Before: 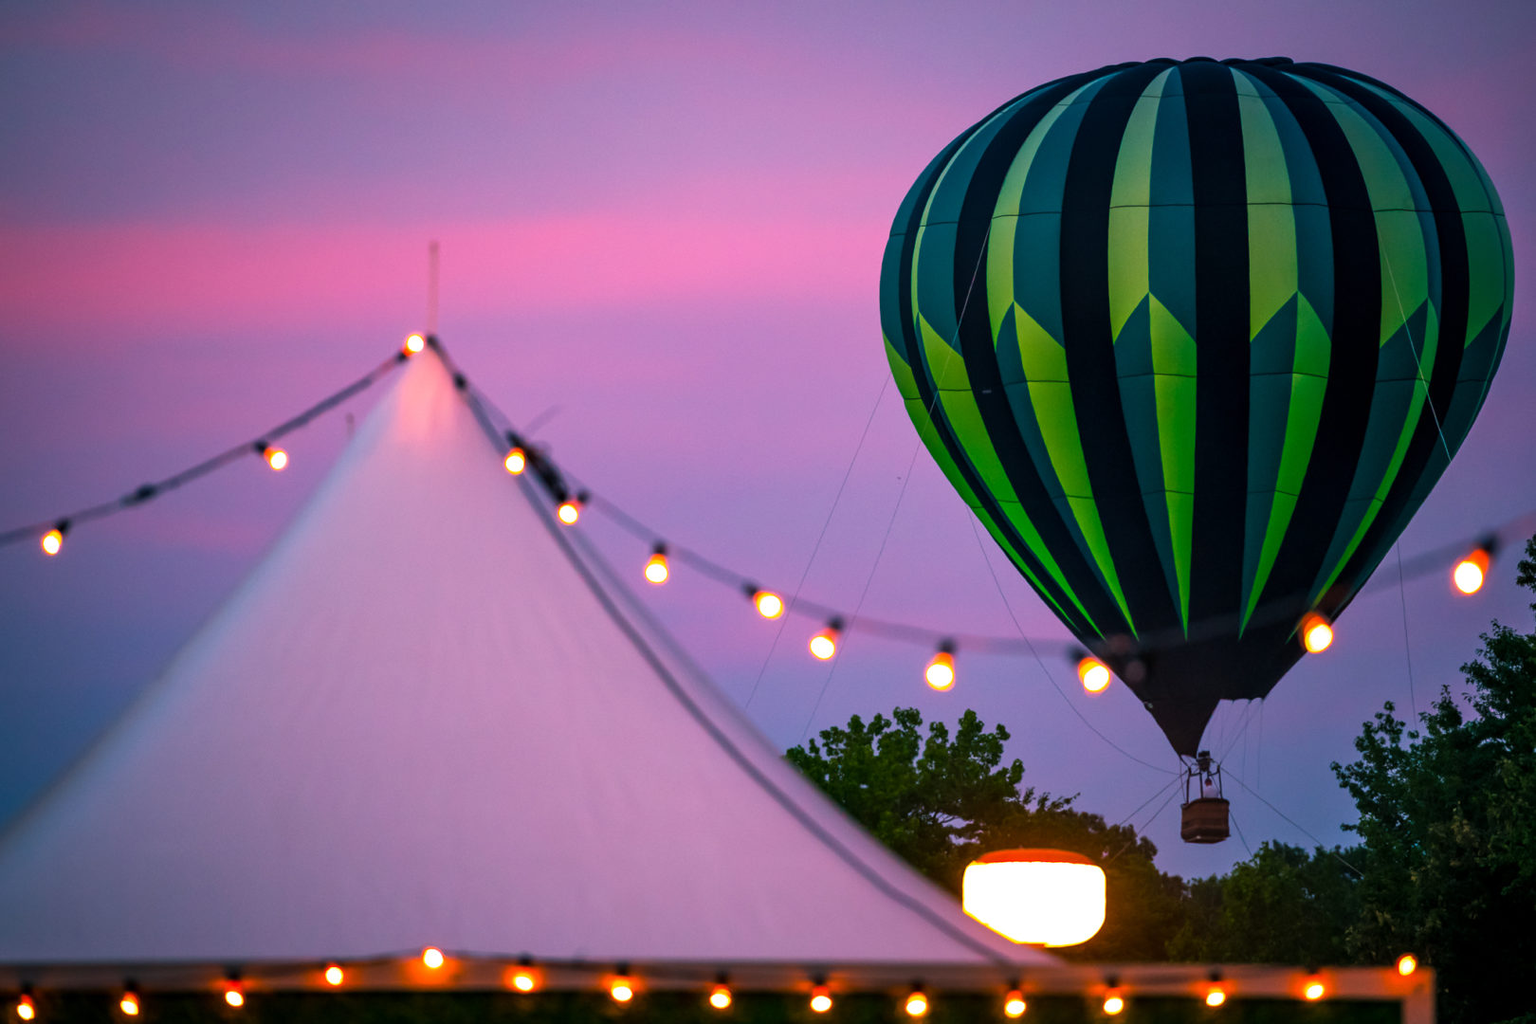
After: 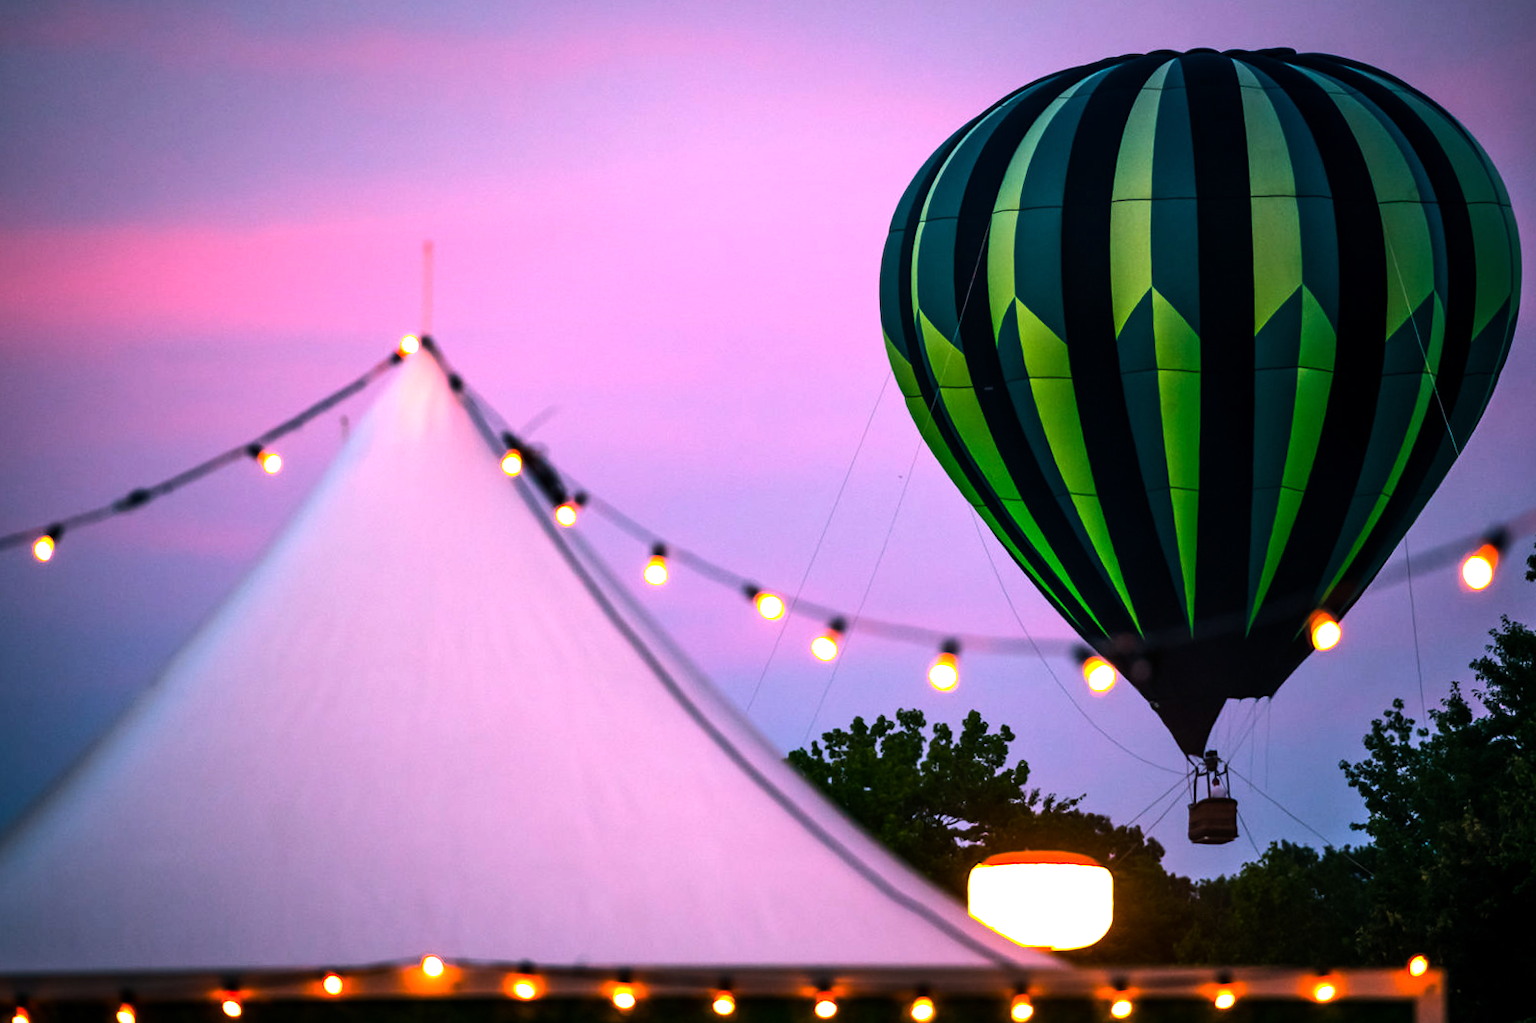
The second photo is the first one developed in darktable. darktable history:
tone equalizer: -8 EV -1.08 EV, -7 EV -1.01 EV, -6 EV -0.867 EV, -5 EV -0.578 EV, -3 EV 0.578 EV, -2 EV 0.867 EV, -1 EV 1.01 EV, +0 EV 1.08 EV, edges refinement/feathering 500, mask exposure compensation -1.57 EV, preserve details no
rotate and perspective: rotation -0.45°, automatic cropping original format, crop left 0.008, crop right 0.992, crop top 0.012, crop bottom 0.988
